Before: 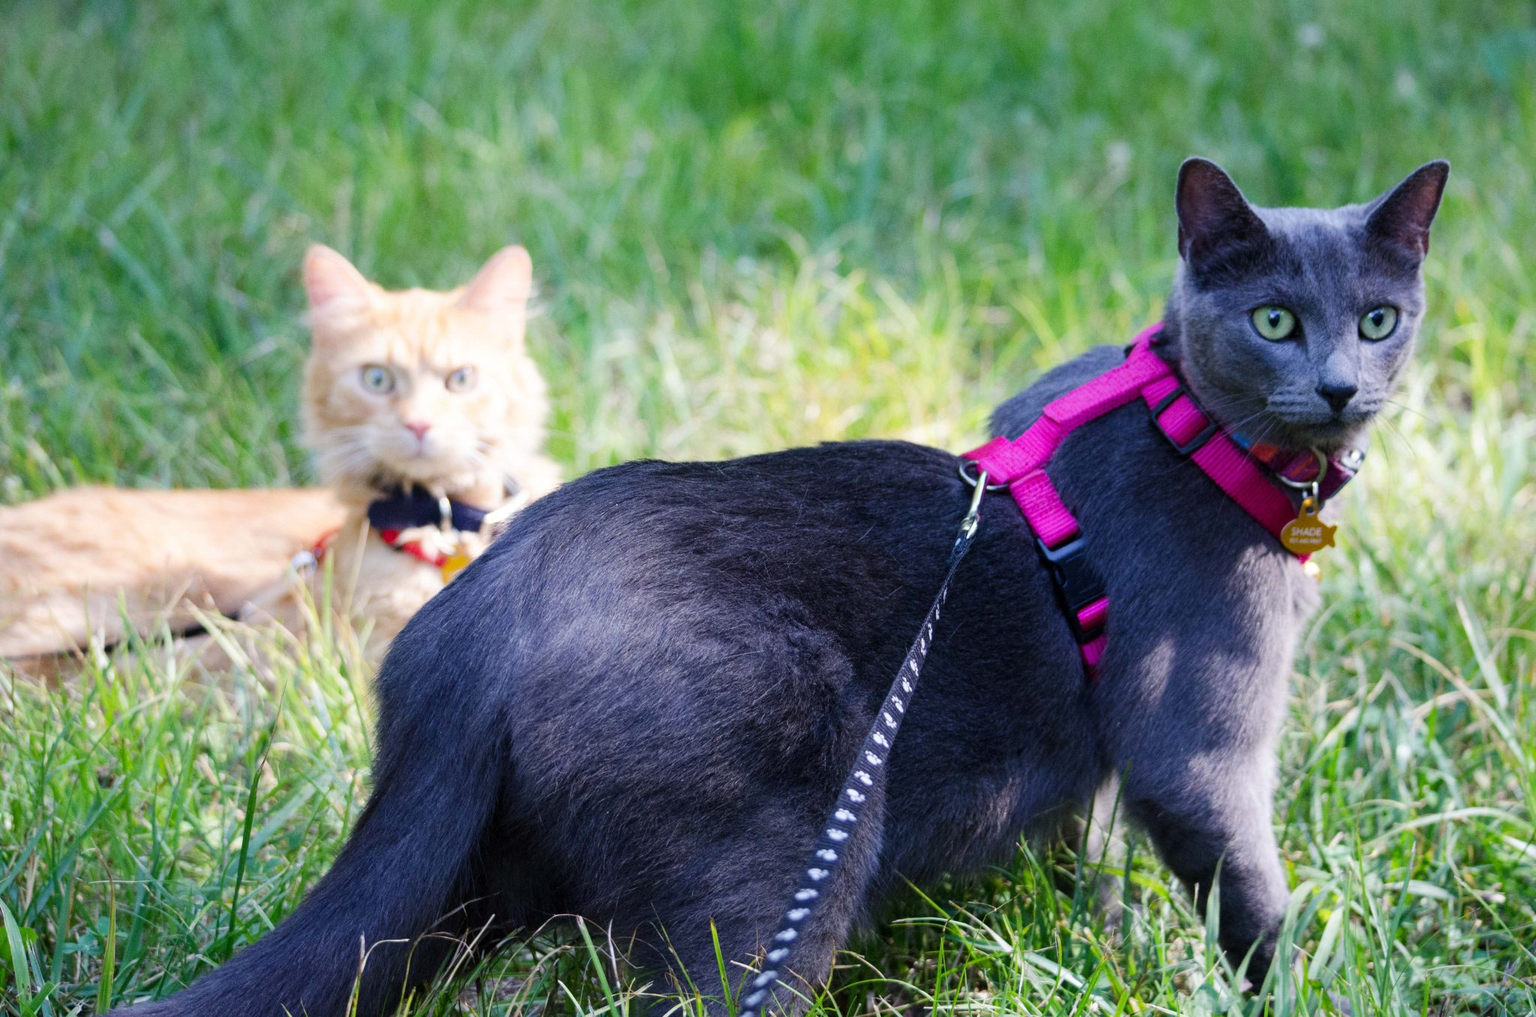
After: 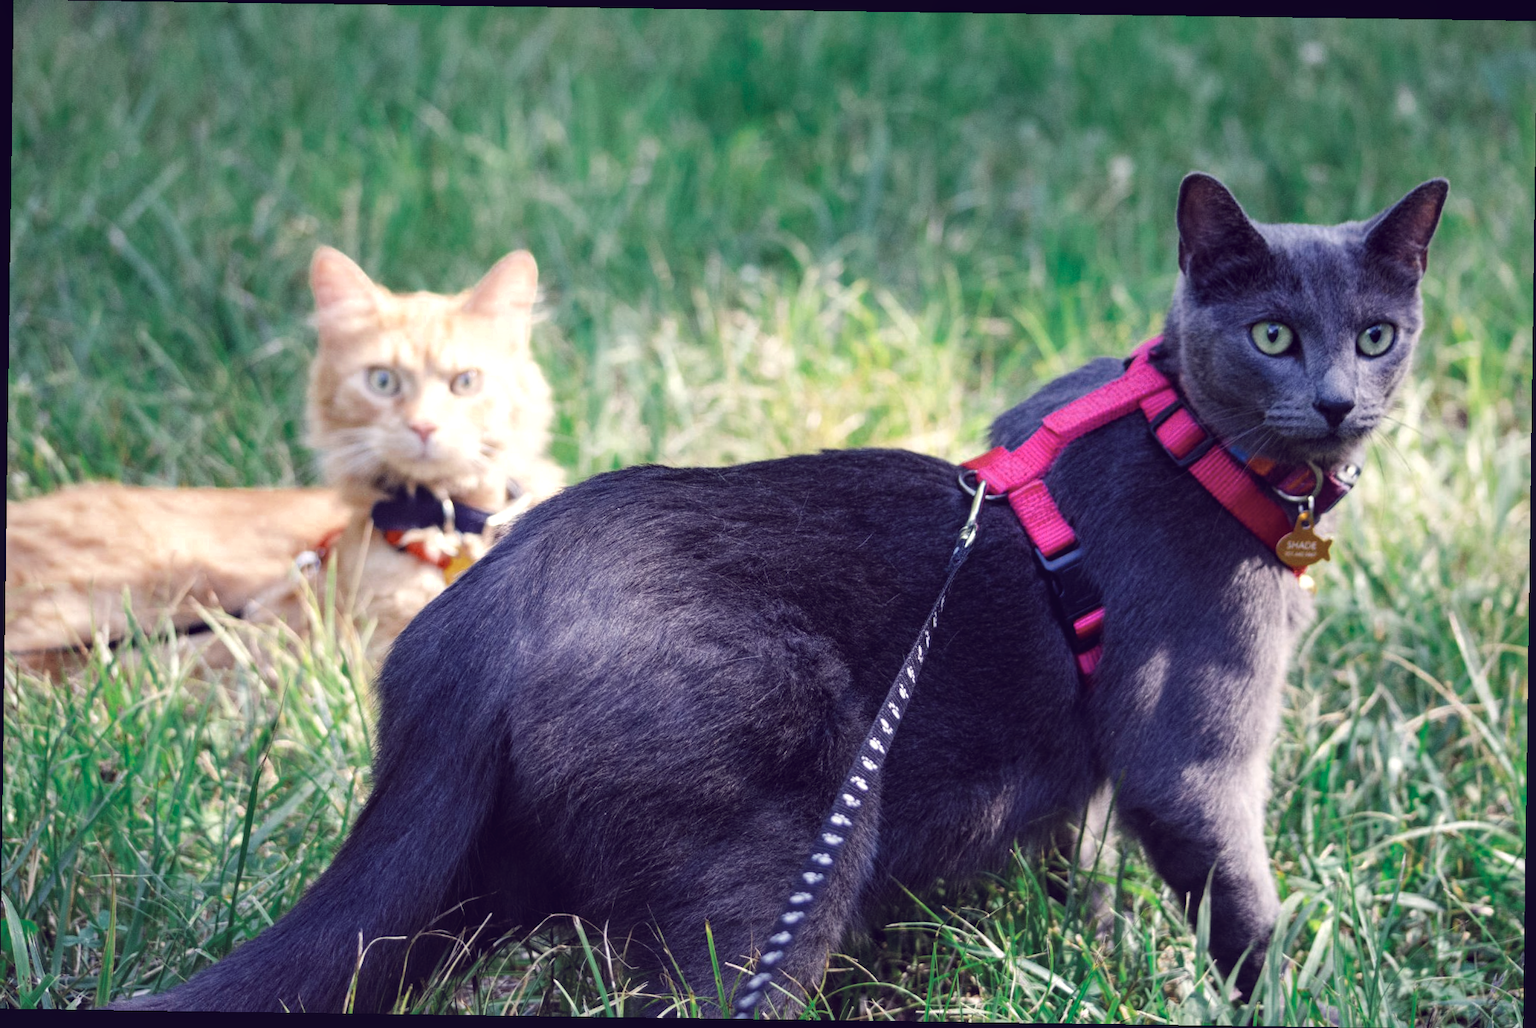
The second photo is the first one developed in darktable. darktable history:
color zones: curves: ch0 [(0, 0.5) (0.125, 0.4) (0.25, 0.5) (0.375, 0.4) (0.5, 0.4) (0.625, 0.35) (0.75, 0.35) (0.875, 0.5)]; ch1 [(0, 0.35) (0.125, 0.45) (0.25, 0.35) (0.375, 0.35) (0.5, 0.35) (0.625, 0.35) (0.75, 0.45) (0.875, 0.35)]; ch2 [(0, 0.6) (0.125, 0.5) (0.25, 0.5) (0.375, 0.6) (0.5, 0.6) (0.625, 0.5) (0.75, 0.5) (0.875, 0.5)]
local contrast: detail 110%
rotate and perspective: rotation 0.8°, automatic cropping off
color balance: lift [1.001, 0.997, 0.99, 1.01], gamma [1.007, 1, 0.975, 1.025], gain [1, 1.065, 1.052, 0.935], contrast 13.25%
